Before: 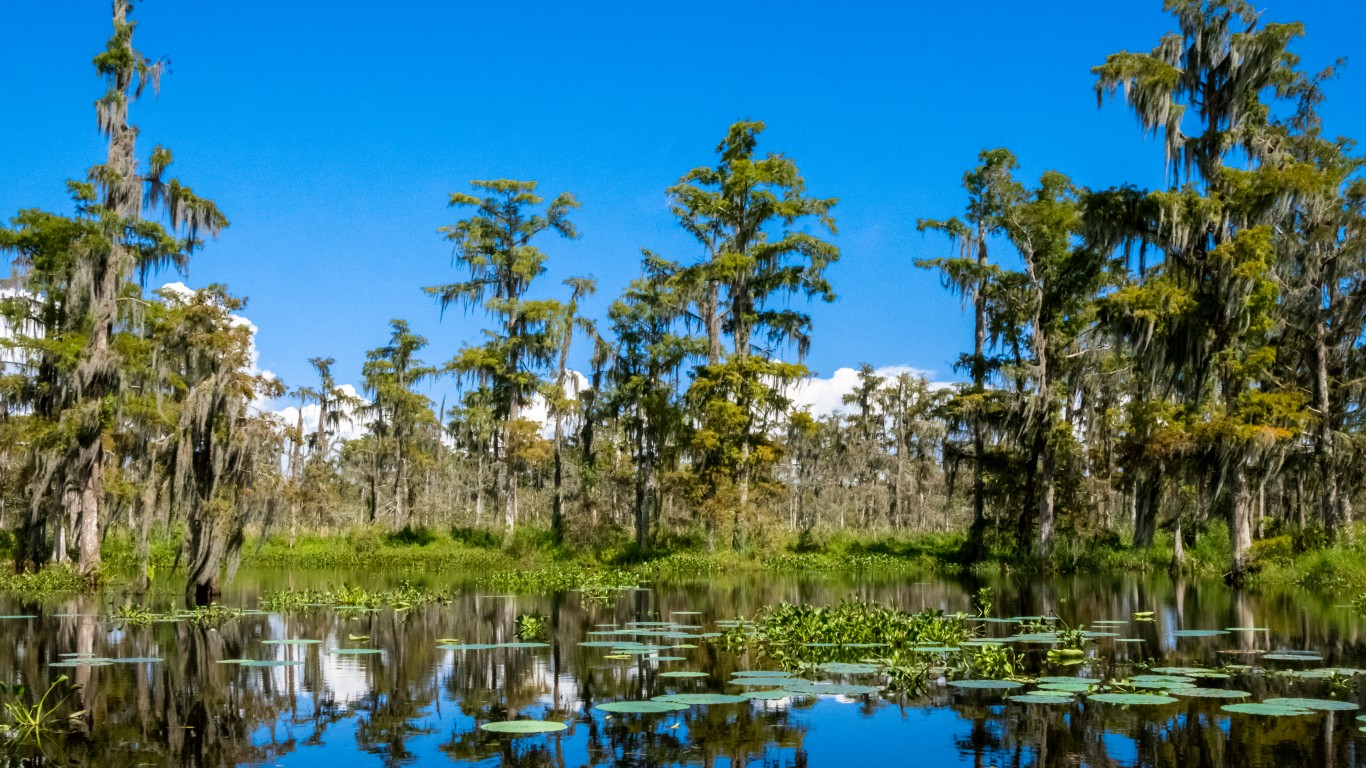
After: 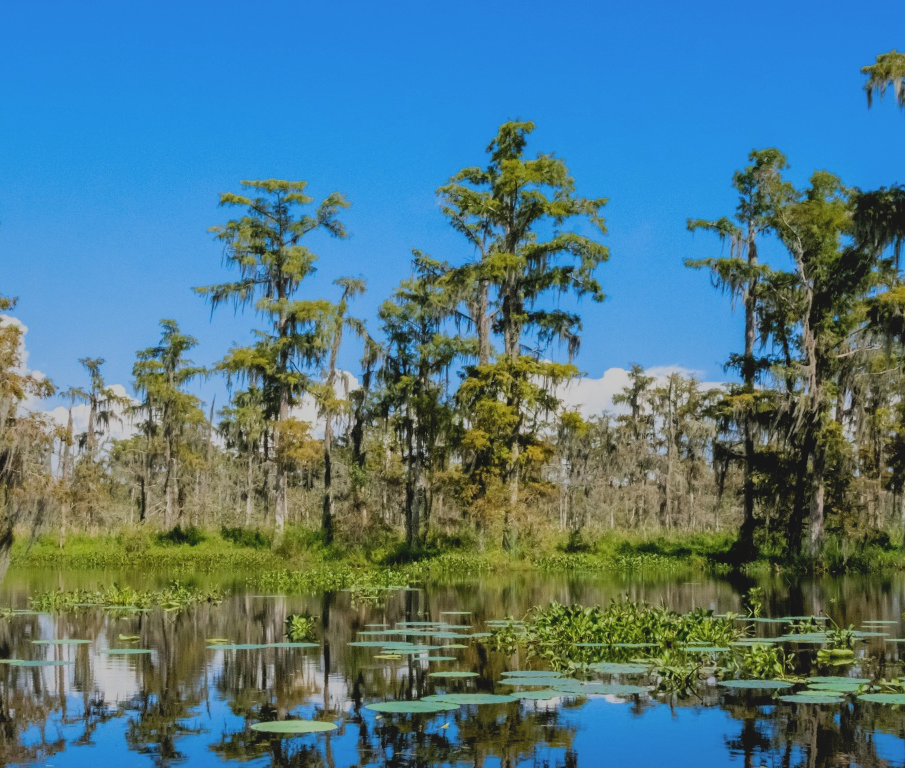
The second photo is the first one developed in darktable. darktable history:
crop: left 16.892%, right 16.823%
shadows and highlights: on, module defaults
tone equalizer: edges refinement/feathering 500, mask exposure compensation -1.57 EV, preserve details no
filmic rgb: middle gray luminance 18.21%, black relative exposure -8.97 EV, white relative exposure 3.72 EV, target black luminance 0%, hardness 4.92, latitude 68.12%, contrast 0.948, highlights saturation mix 19.57%, shadows ↔ highlights balance 20.69%, add noise in highlights 0.001, preserve chrominance luminance Y, color science v3 (2019), use custom middle-gray values true, contrast in highlights soft
contrast brightness saturation: contrast -0.098, saturation -0.08
